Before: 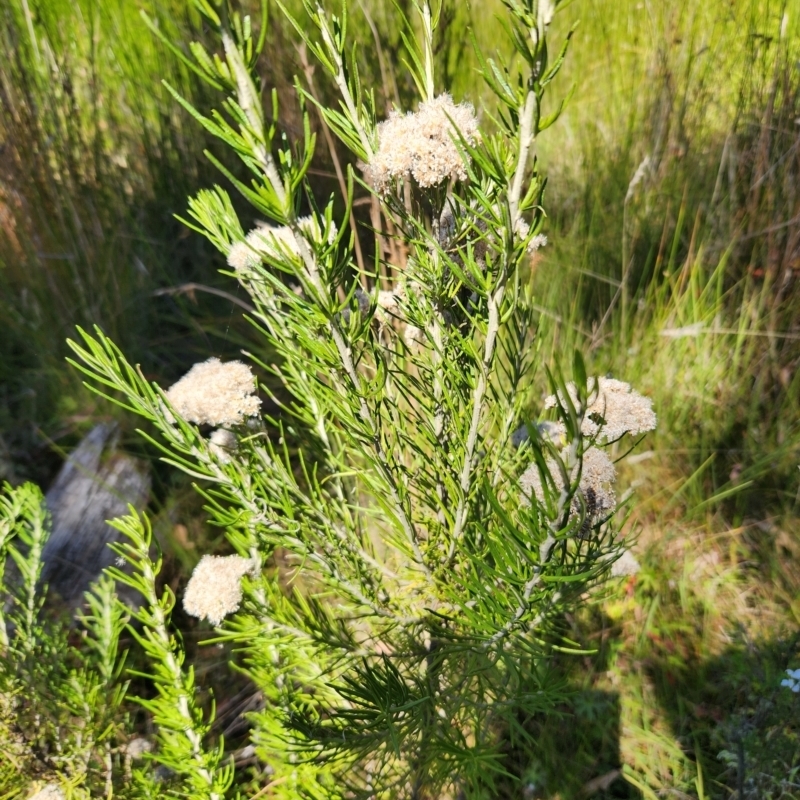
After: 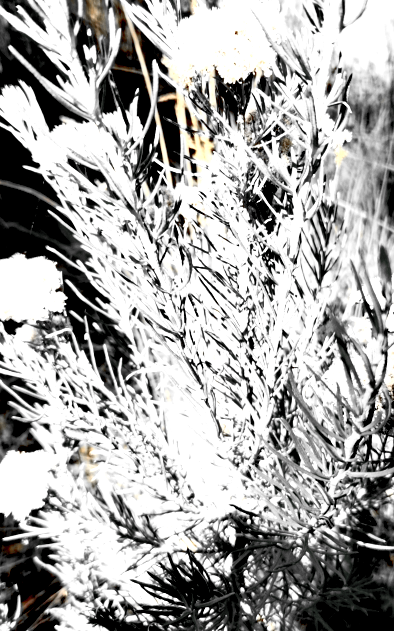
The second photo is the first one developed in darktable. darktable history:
contrast brightness saturation: contrast 0.202, brightness 0.159, saturation 0.216
color balance rgb: linear chroma grading › global chroma -0.877%, perceptual saturation grading › global saturation 25.244%, global vibrance -24.158%
crop and rotate: angle 0.012°, left 24.374%, top 13.099%, right 26.276%, bottom 7.919%
color zones: curves: ch0 [(0, 0.65) (0.096, 0.644) (0.221, 0.539) (0.429, 0.5) (0.571, 0.5) (0.714, 0.5) (0.857, 0.5) (1, 0.65)]; ch1 [(0, 0.5) (0.143, 0.5) (0.257, -0.002) (0.429, 0.04) (0.571, -0.001) (0.714, -0.015) (0.857, 0.024) (1, 0.5)]
exposure: black level correction 0.041, exposure 0.498 EV, compensate highlight preservation false
color correction: highlights a* 0.598, highlights b* 2.74, saturation 1.06
tone equalizer: -8 EV -0.785 EV, -7 EV -0.679 EV, -6 EV -0.595 EV, -5 EV -0.405 EV, -3 EV 0.384 EV, -2 EV 0.6 EV, -1 EV 0.679 EV, +0 EV 0.731 EV, edges refinement/feathering 500, mask exposure compensation -1.57 EV, preserve details guided filter
